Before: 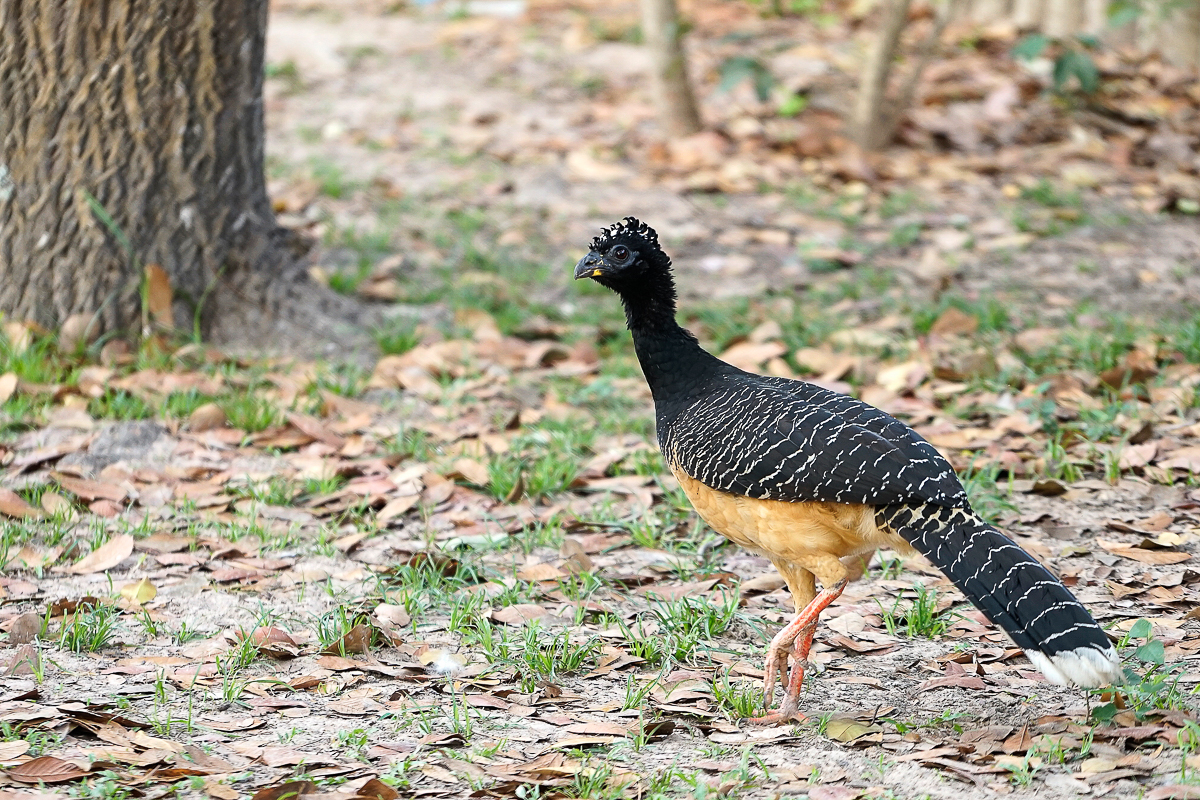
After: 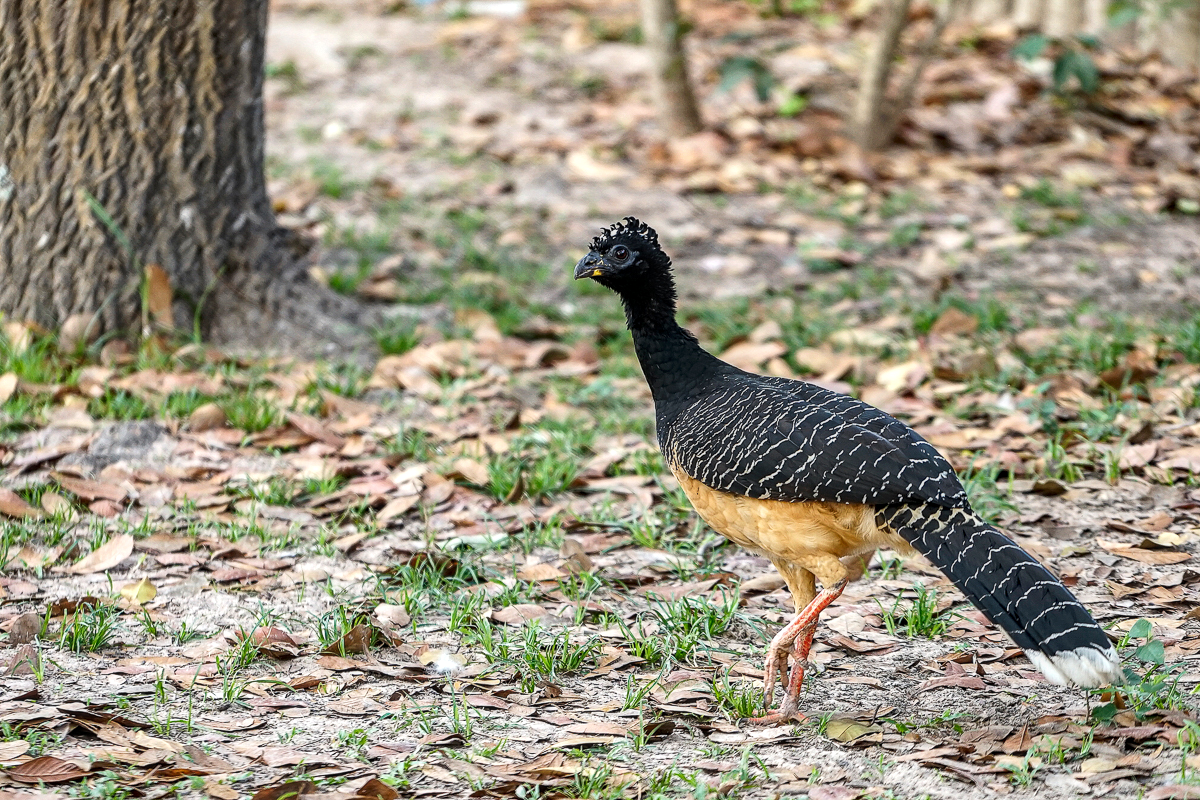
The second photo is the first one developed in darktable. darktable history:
local contrast: highlights 31%, detail 135%
shadows and highlights: low approximation 0.01, soften with gaussian
